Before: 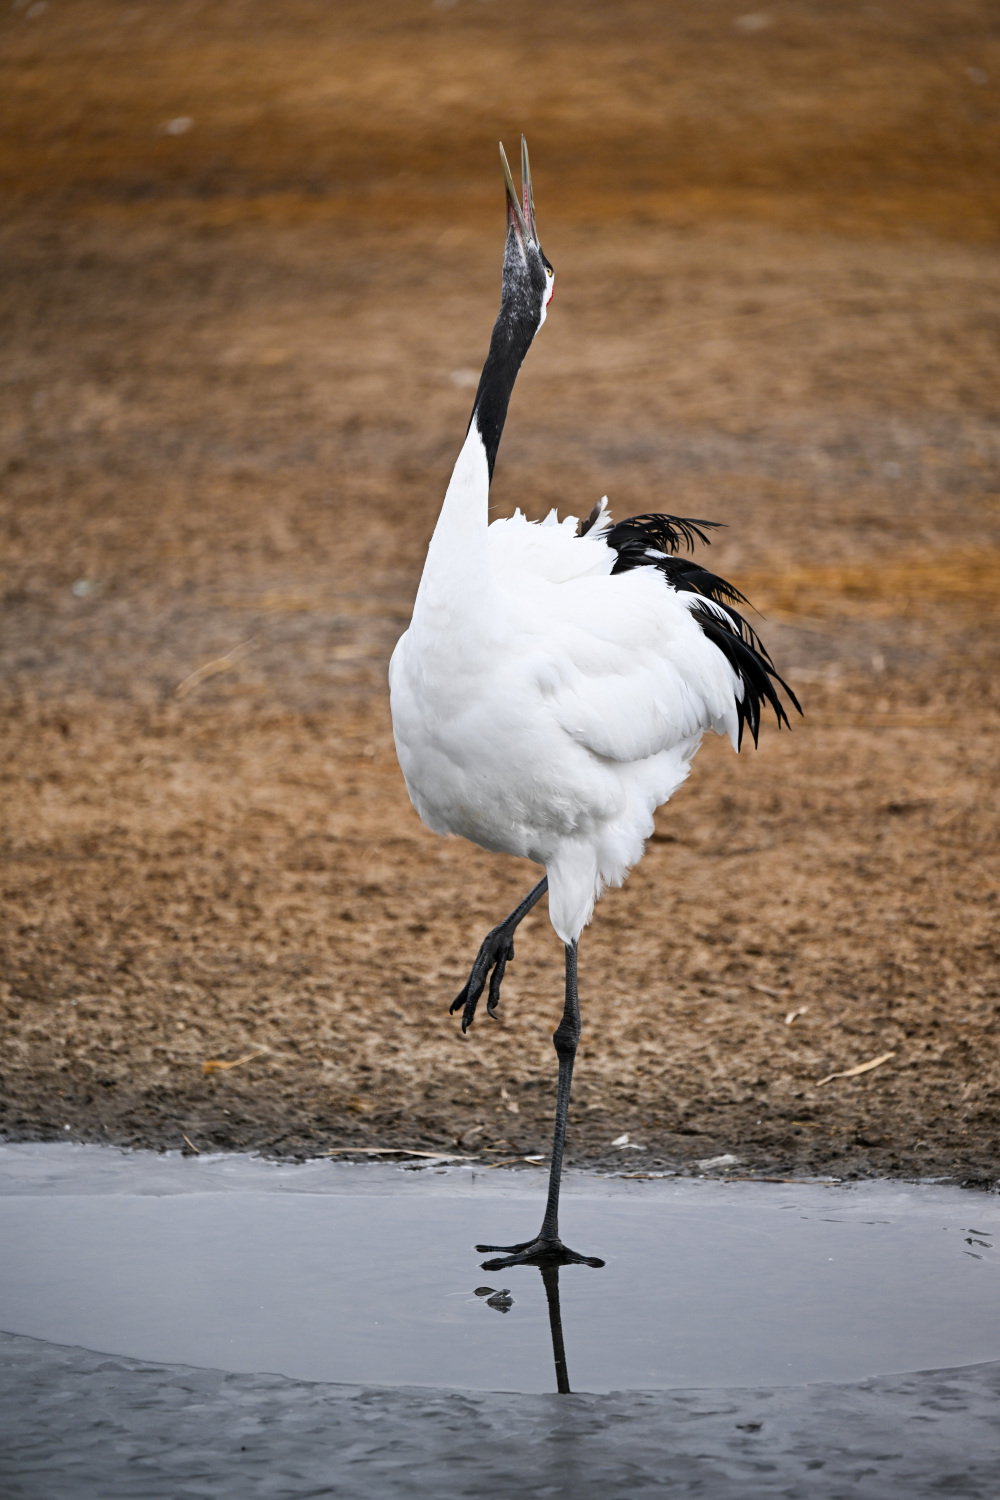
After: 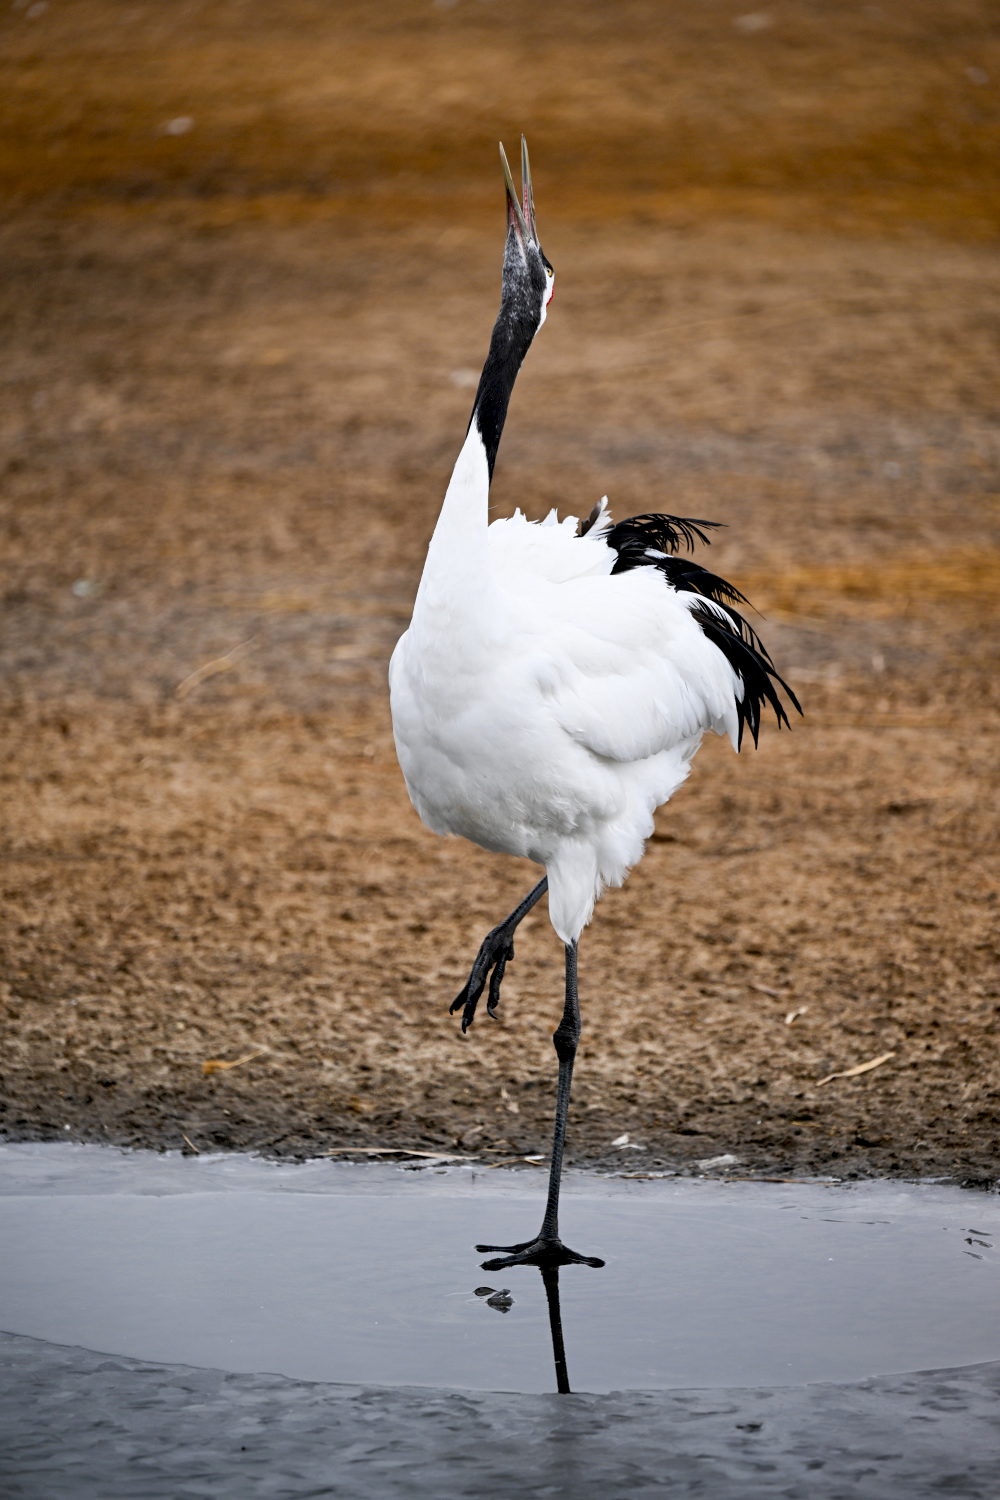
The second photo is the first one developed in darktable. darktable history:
exposure: black level correction 0.009, exposure 0.016 EV, compensate highlight preservation false
